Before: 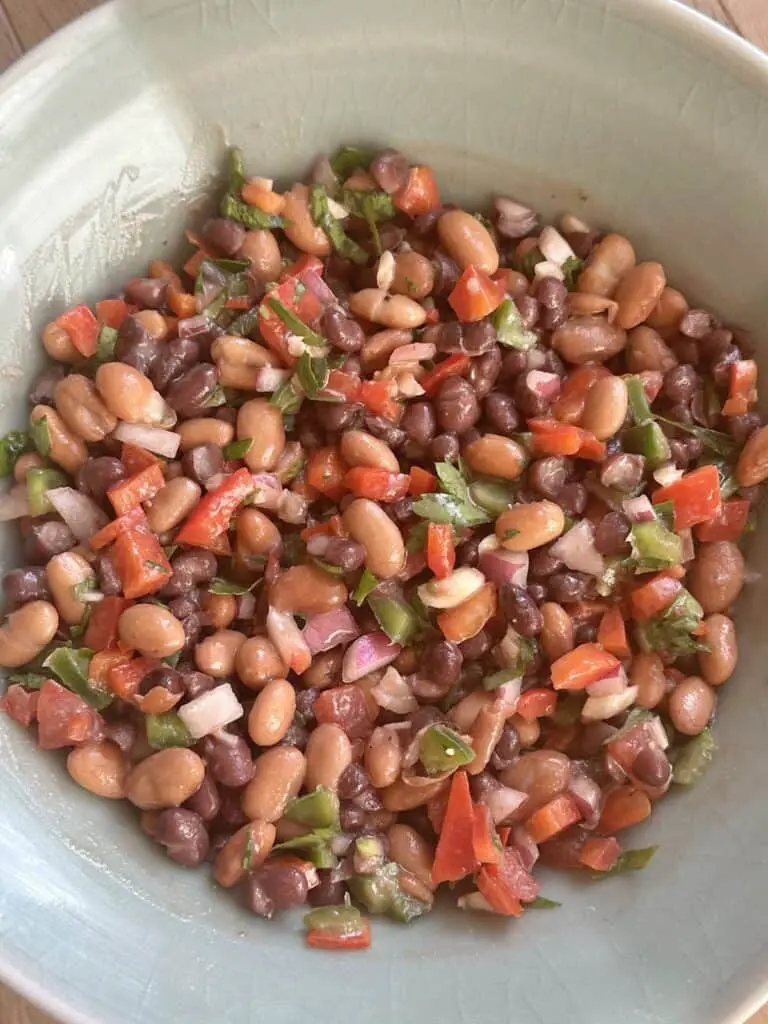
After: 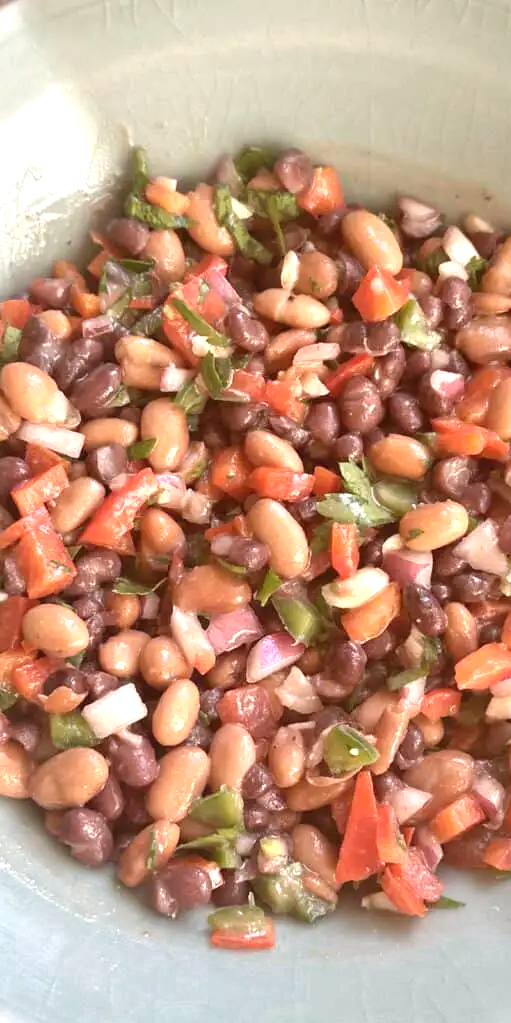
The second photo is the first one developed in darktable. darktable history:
color zones: curves: ch0 [(0.25, 0.5) (0.636, 0.25) (0.75, 0.5)]
crop and rotate: left 12.62%, right 20.787%
exposure: exposure 0.601 EV, compensate highlight preservation false
